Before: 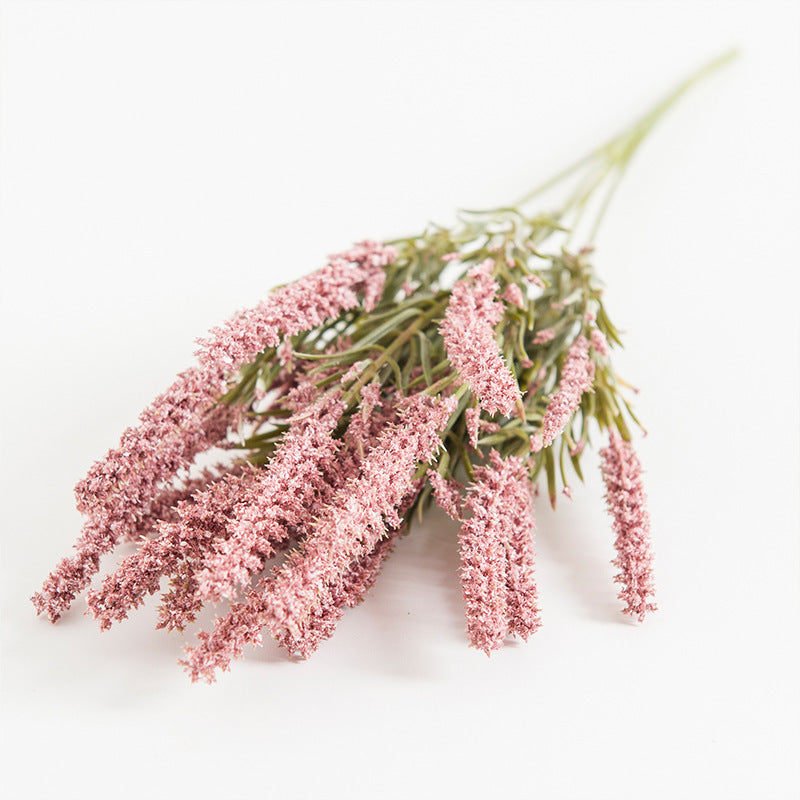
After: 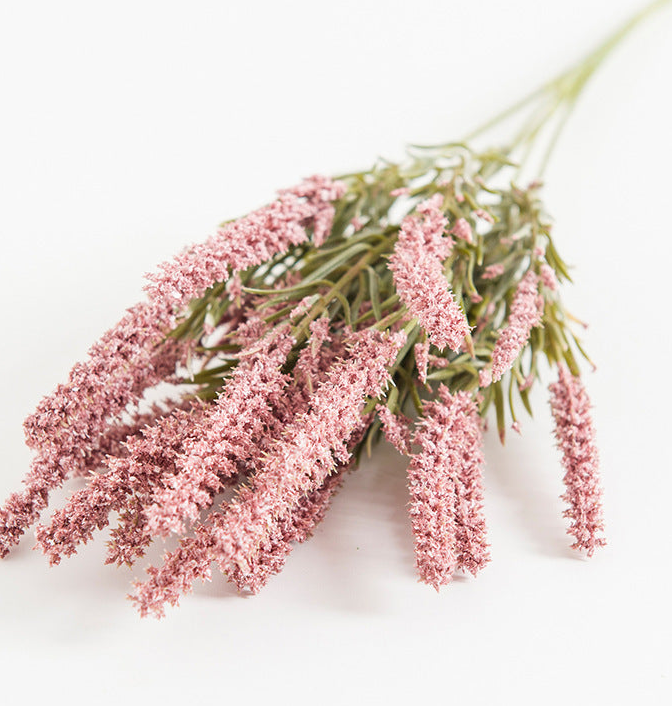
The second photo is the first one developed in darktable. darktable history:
crop: left 6.446%, top 8.188%, right 9.538%, bottom 3.548%
shadows and highlights: radius 334.93, shadows 63.48, highlights 6.06, compress 87.7%, highlights color adjustment 39.73%, soften with gaussian
